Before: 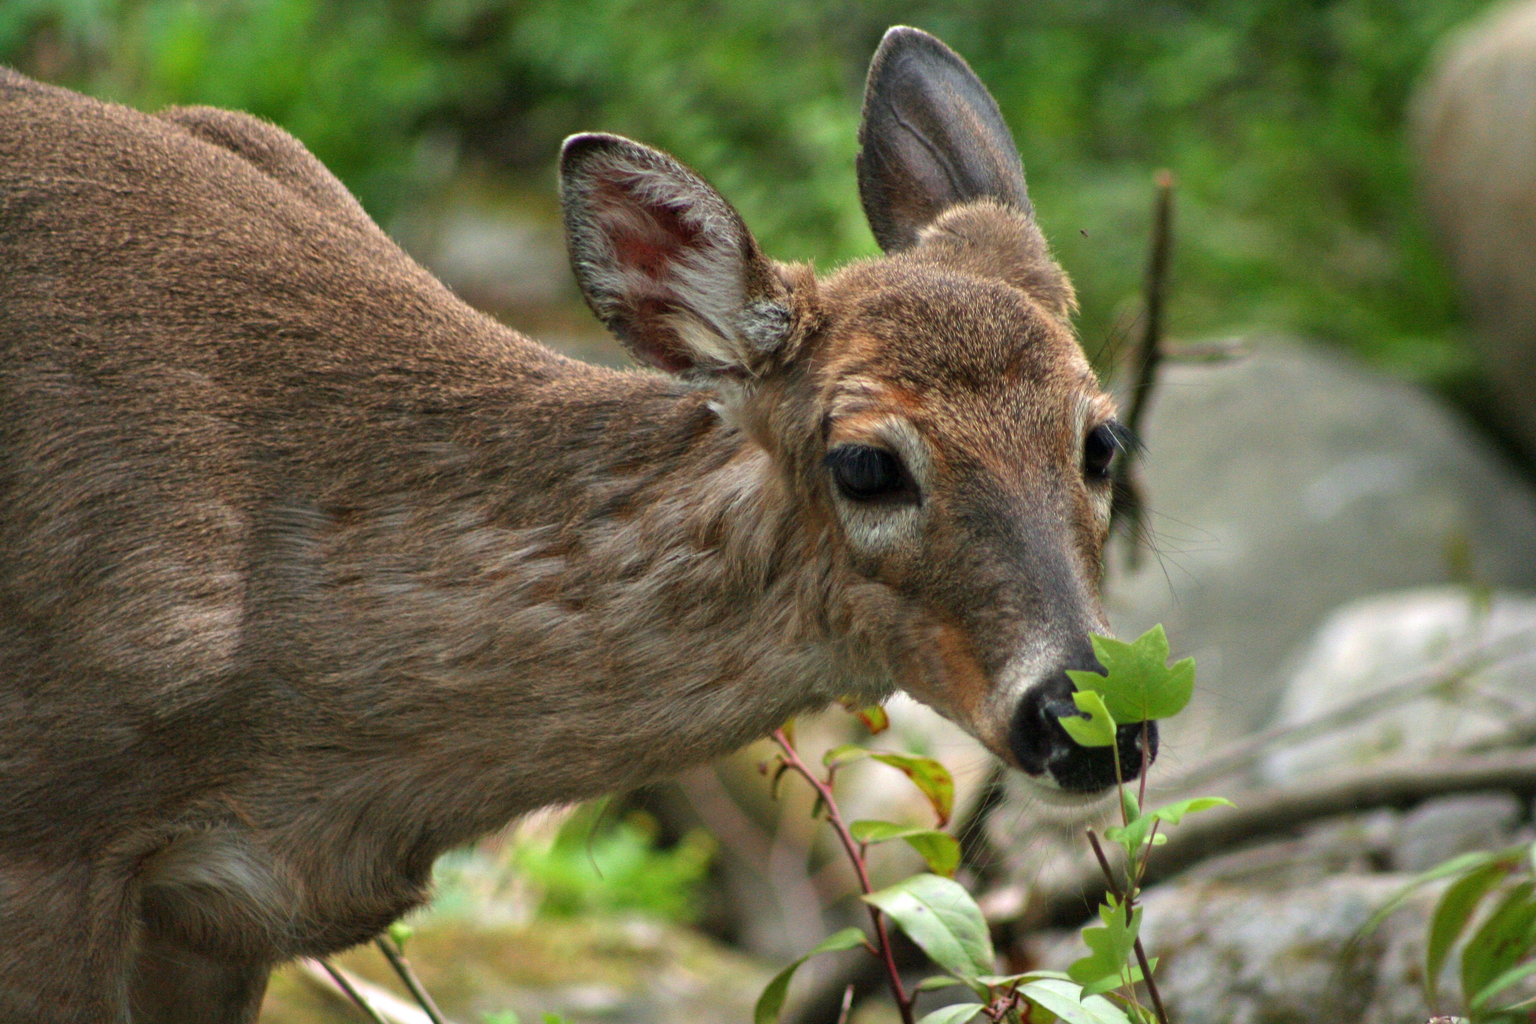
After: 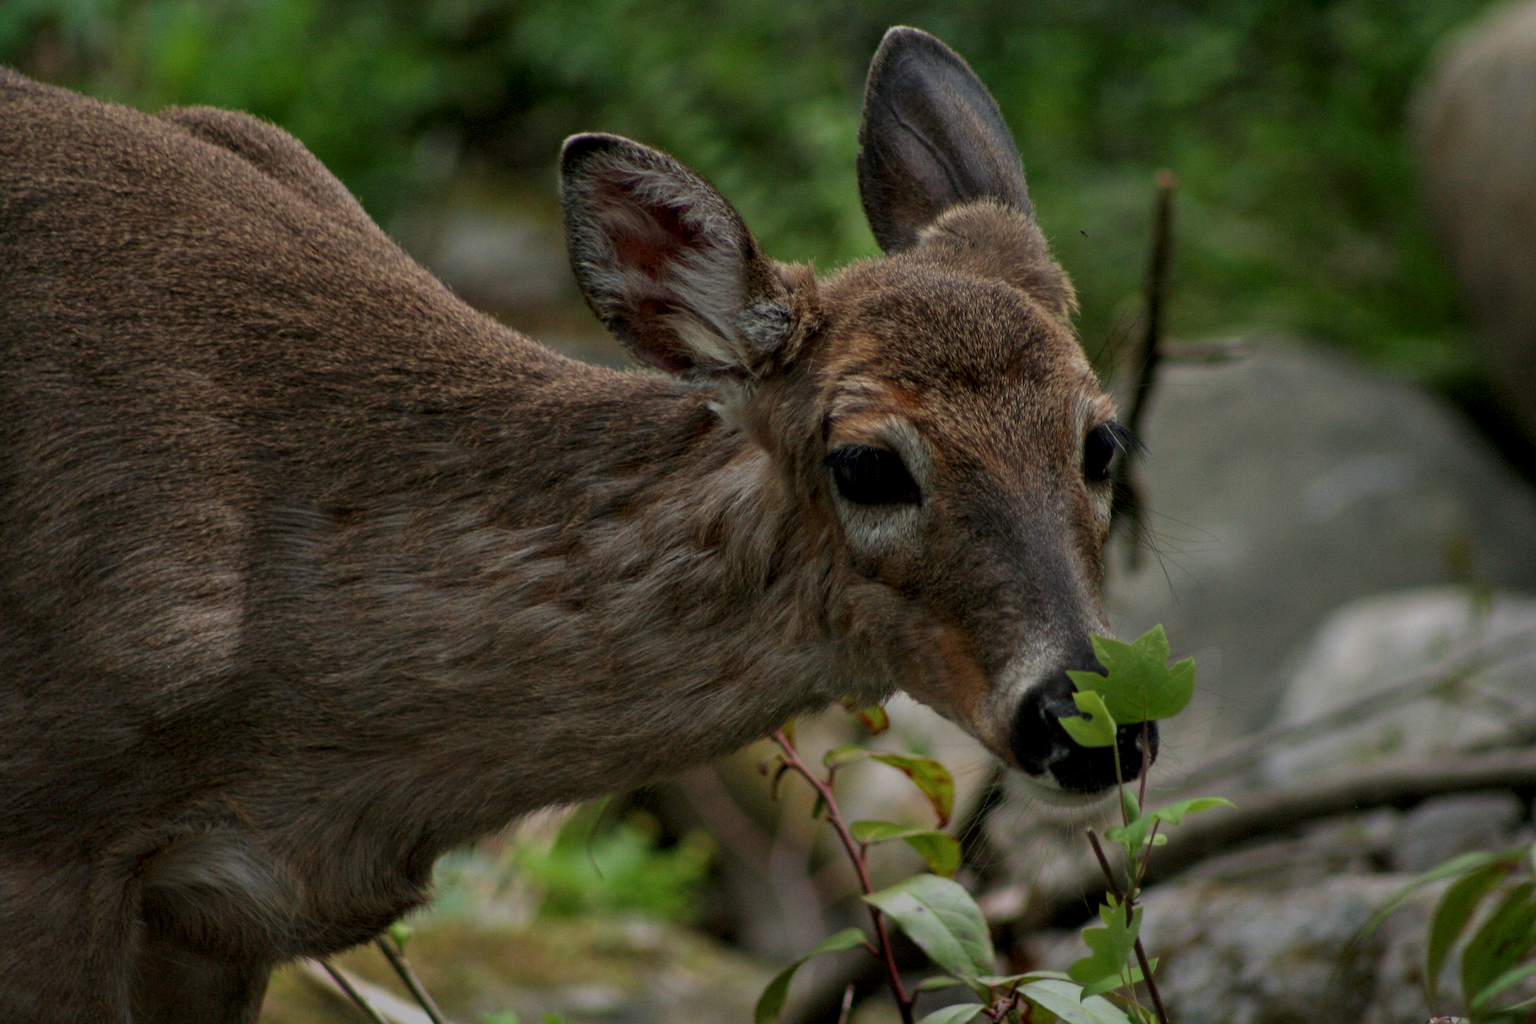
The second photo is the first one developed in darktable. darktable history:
exposure: exposure -1.468 EV, compensate highlight preservation false
local contrast: on, module defaults
